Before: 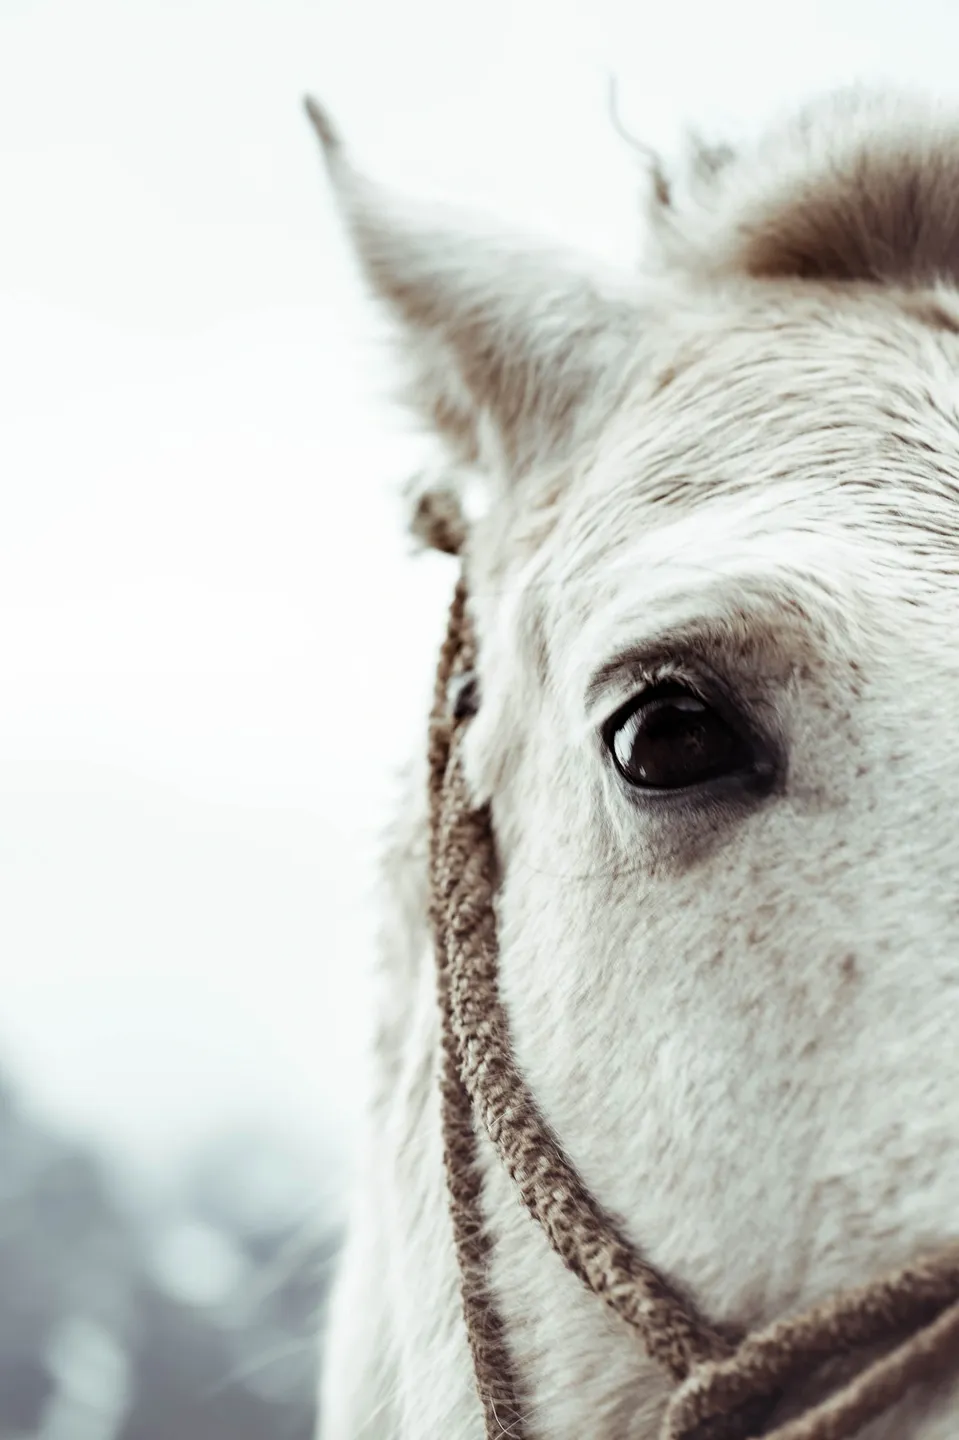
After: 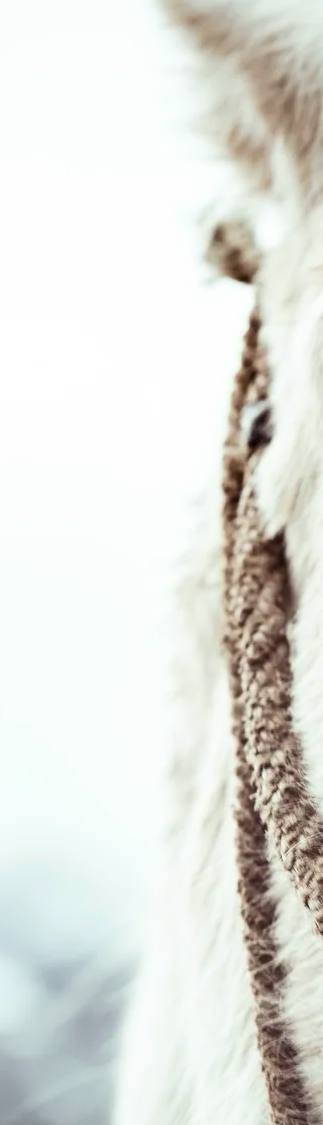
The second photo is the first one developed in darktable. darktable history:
crop and rotate: left 21.504%, top 18.839%, right 44.804%, bottom 2.984%
contrast brightness saturation: contrast 0.201, brightness 0.145, saturation 0.149
